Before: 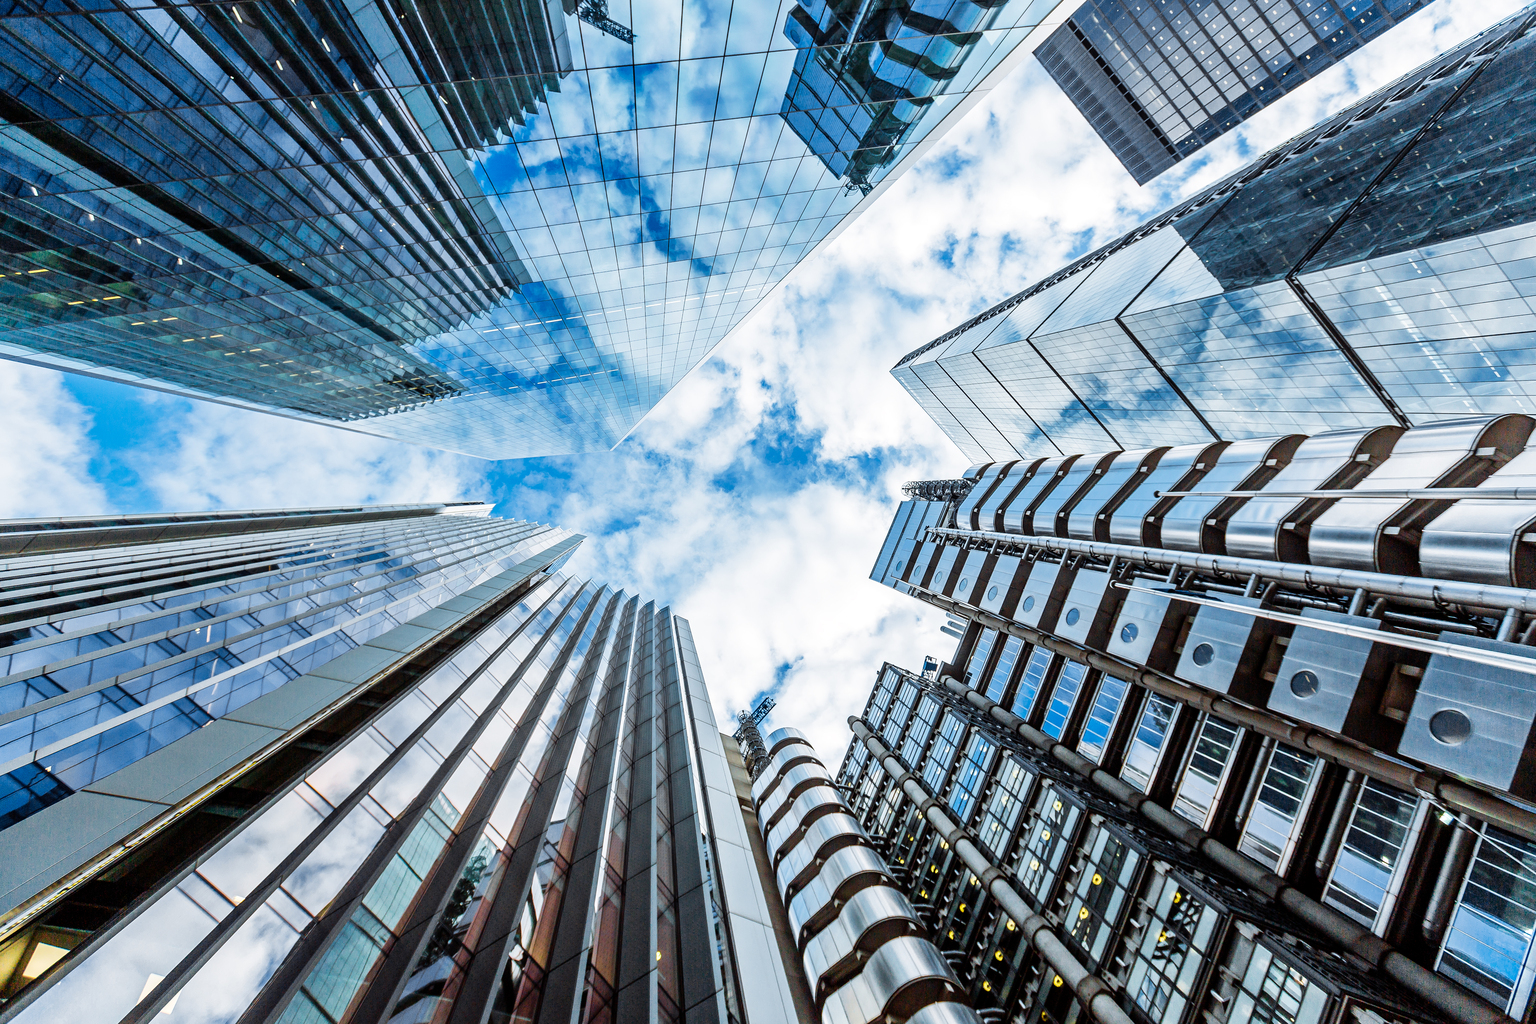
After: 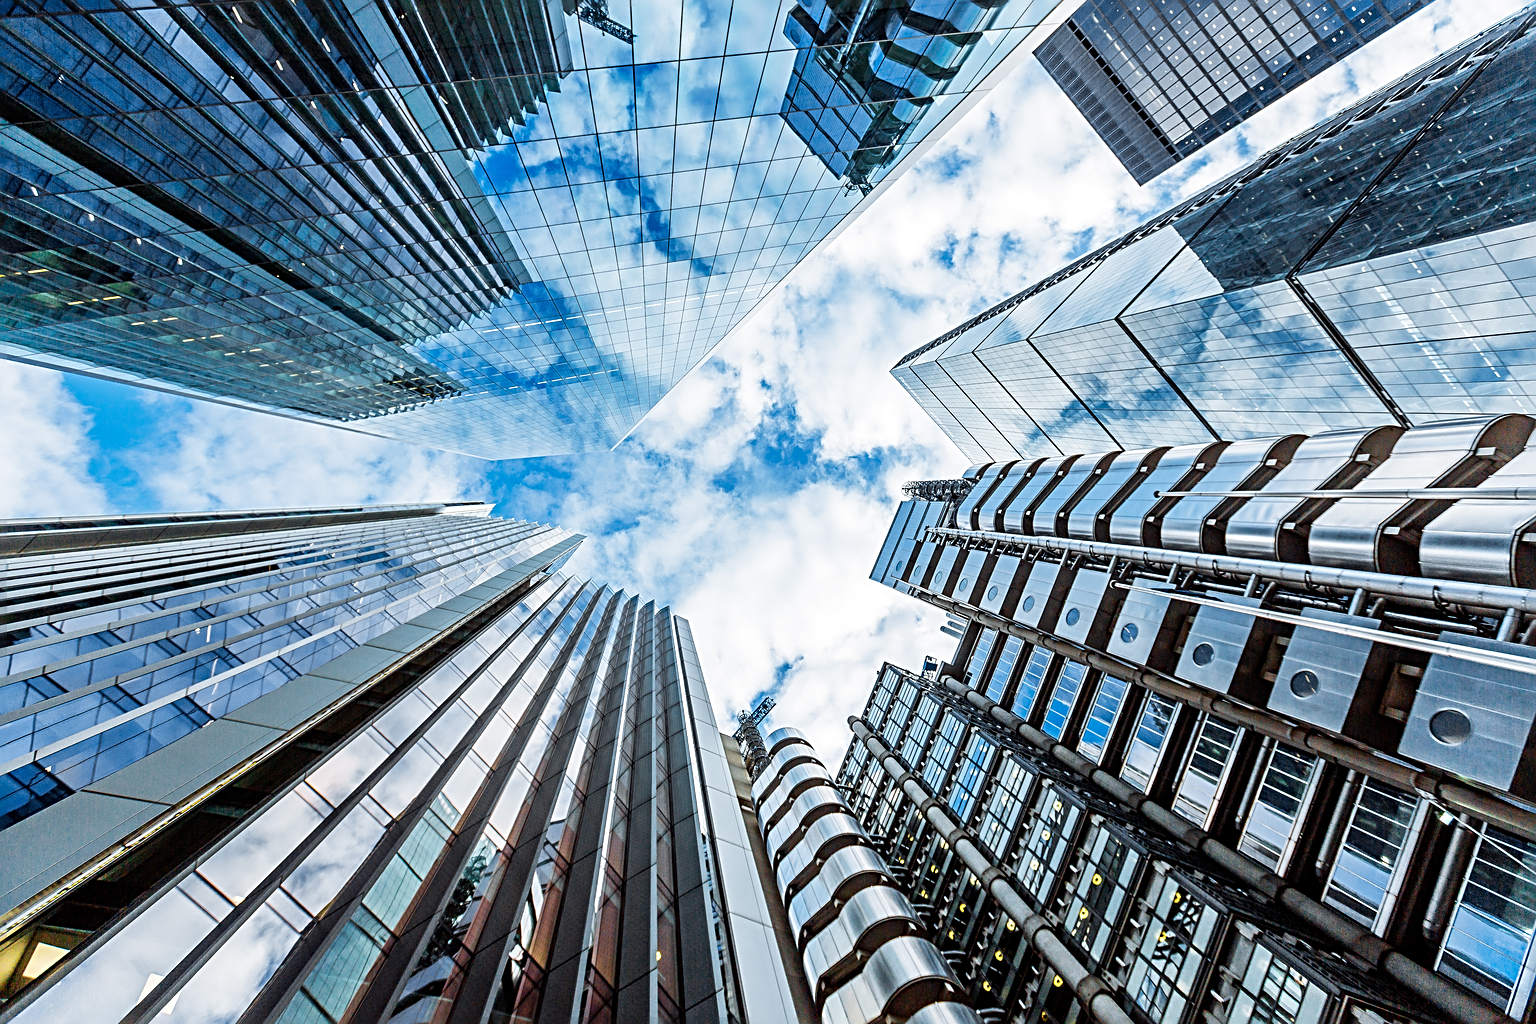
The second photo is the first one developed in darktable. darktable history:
sharpen: radius 2.774
